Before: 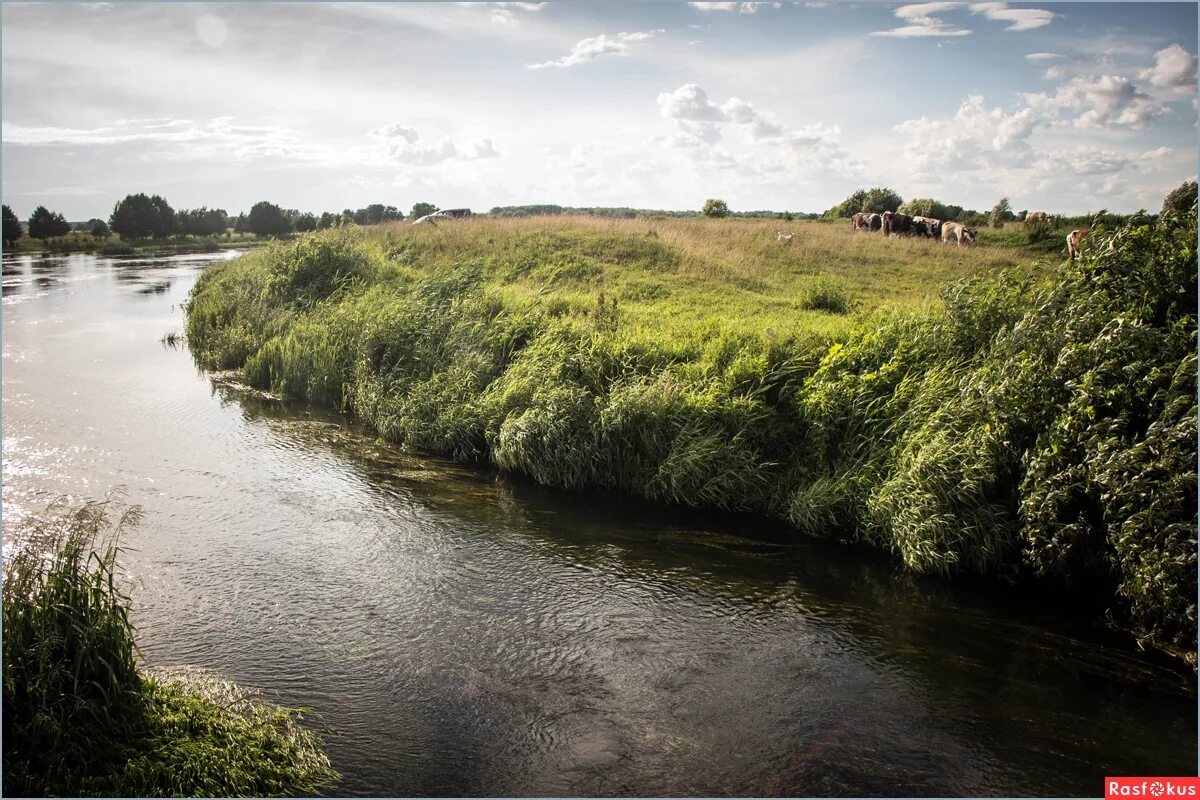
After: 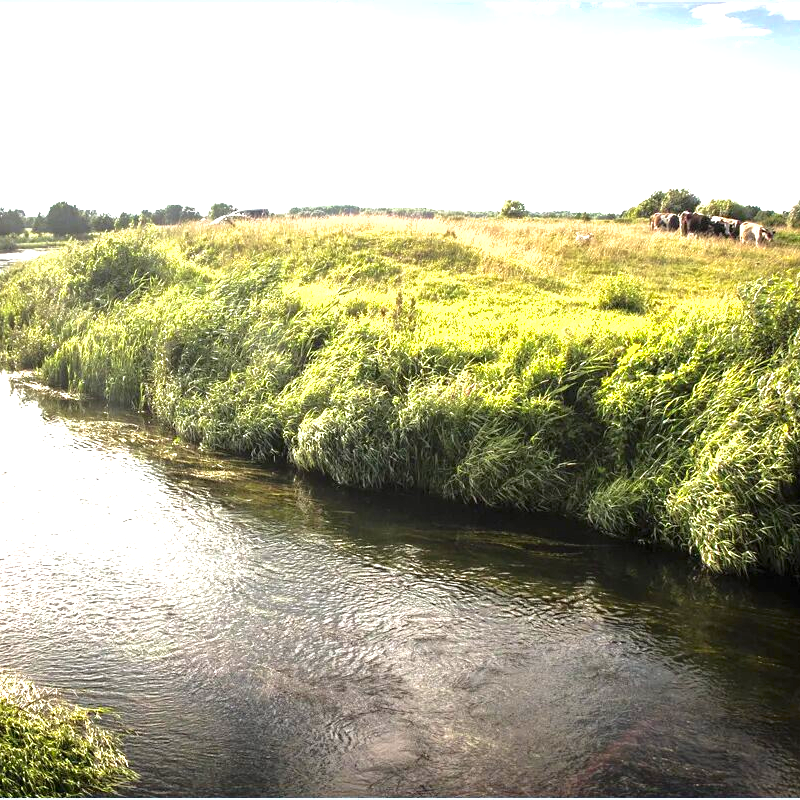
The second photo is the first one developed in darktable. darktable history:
shadows and highlights: shadows -19.96, white point adjustment -1.89, highlights -34.76, highlights color adjustment 77.76%
crop: left 16.908%, right 16.416%
exposure: black level correction 0, exposure 1.612 EV, compensate highlight preservation false
